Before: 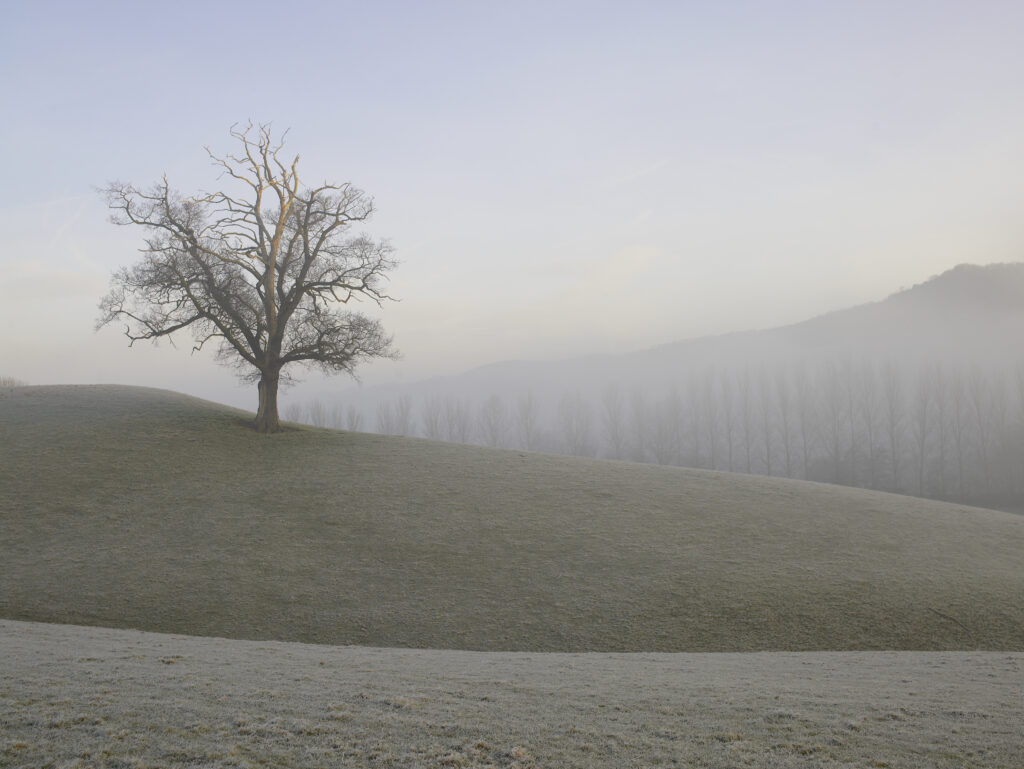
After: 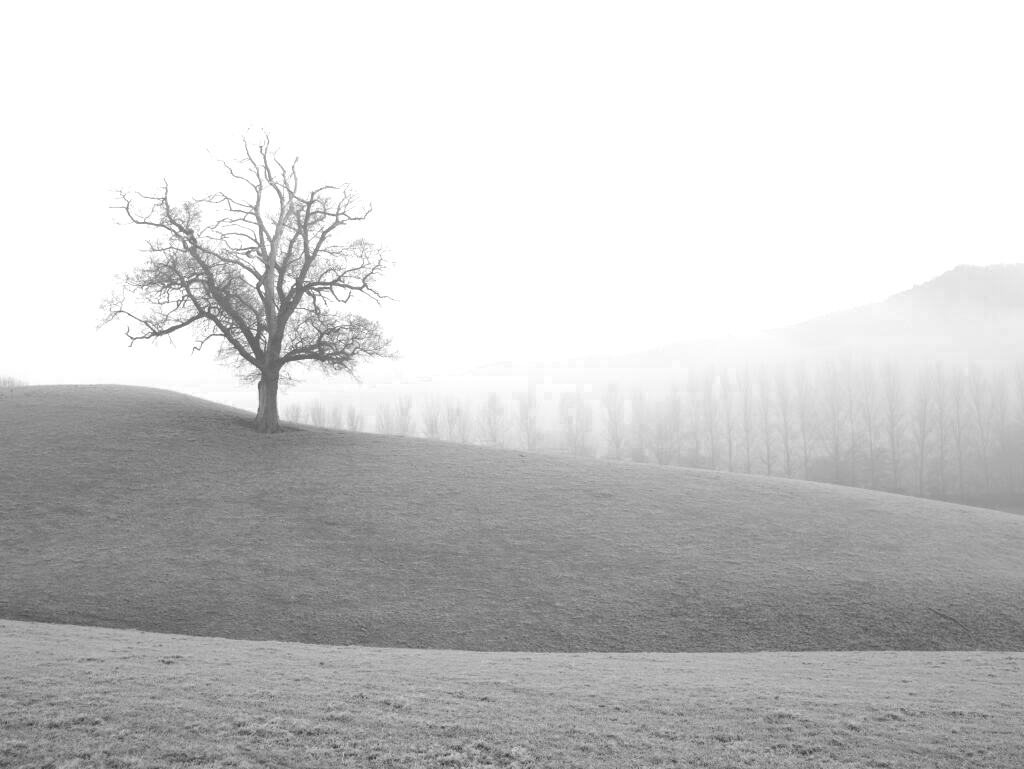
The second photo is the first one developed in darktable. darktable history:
color zones: curves: ch0 [(0, 0.613) (0.01, 0.613) (0.245, 0.448) (0.498, 0.529) (0.642, 0.665) (0.879, 0.777) (0.99, 0.613)]; ch1 [(0, 0) (0.143, 0) (0.286, 0) (0.429, 0) (0.571, 0) (0.714, 0) (0.857, 0)]
exposure: black level correction 0, exposure 1 EV, compensate exposure bias true, compensate highlight preservation false
